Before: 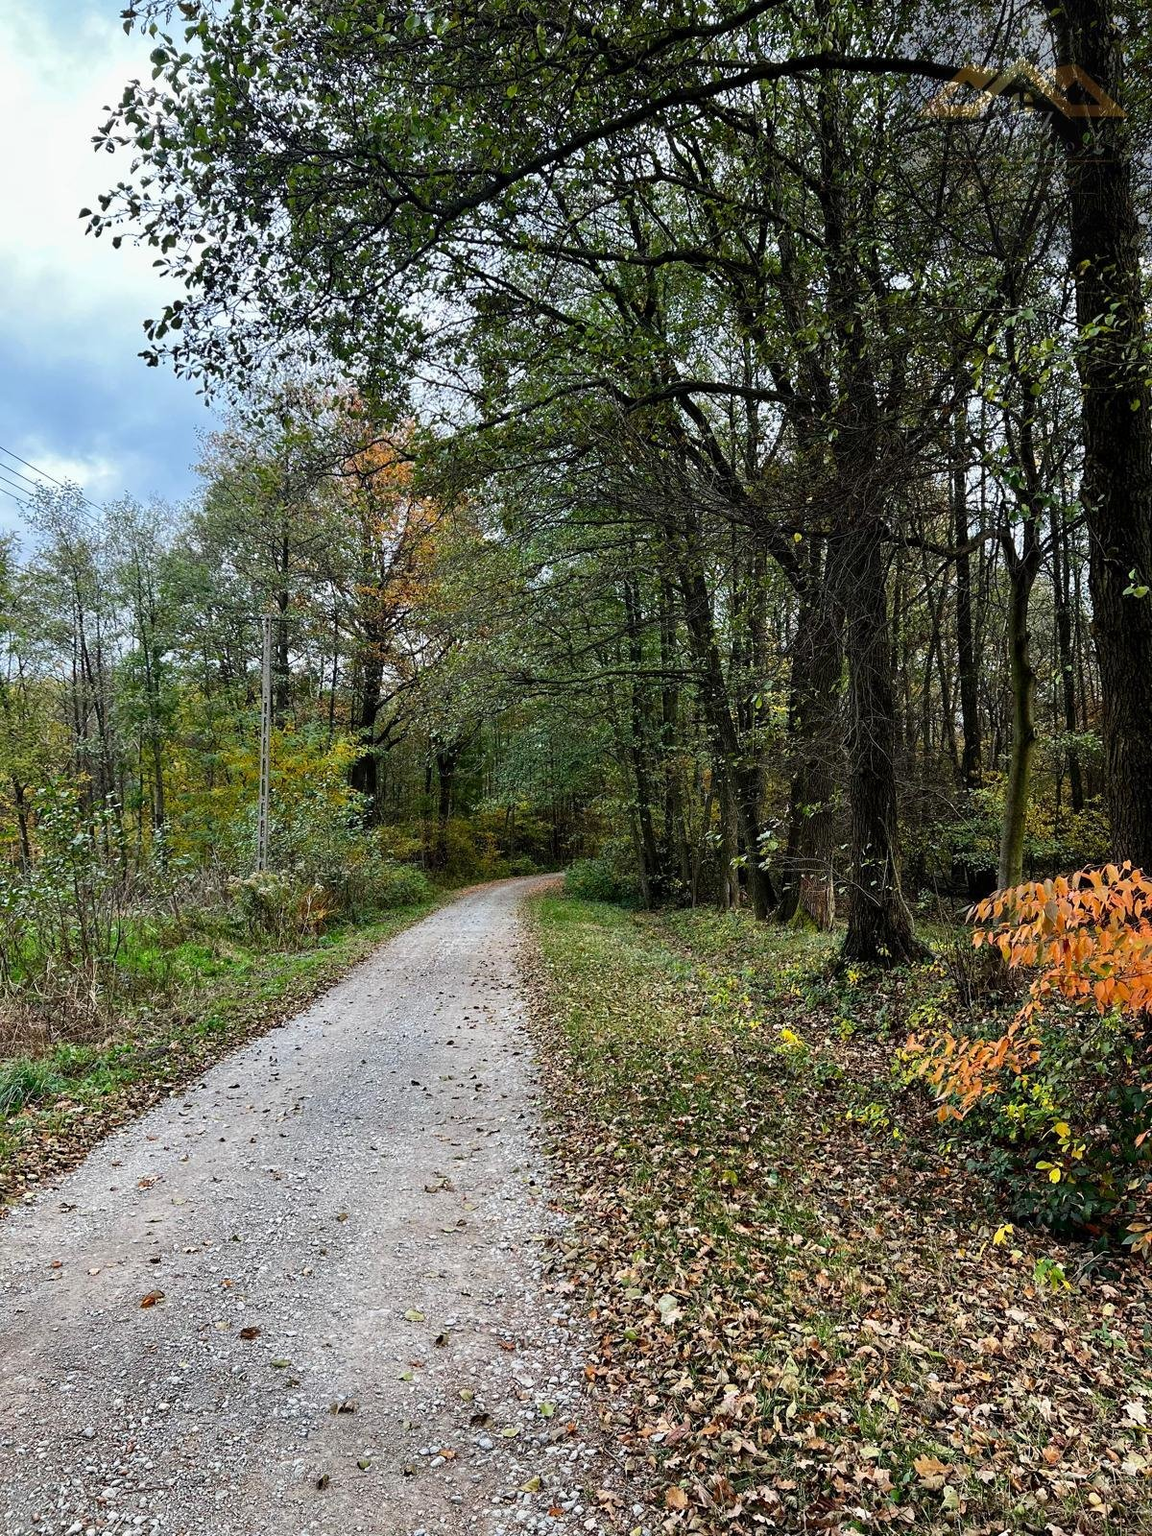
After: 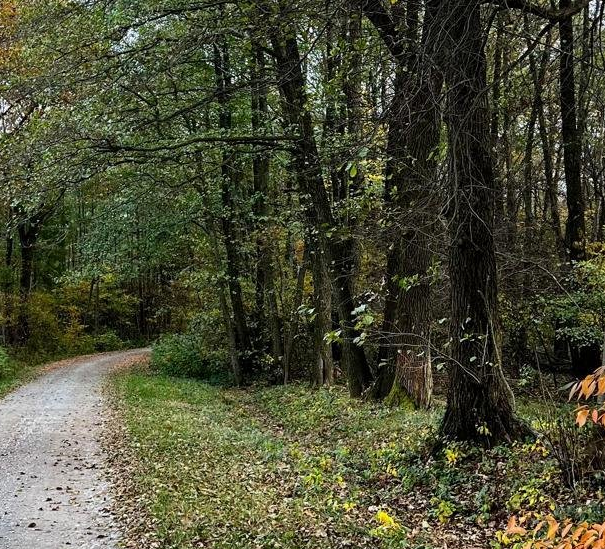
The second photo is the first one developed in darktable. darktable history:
local contrast: mode bilateral grid, contrast 15, coarseness 37, detail 105%, midtone range 0.2
crop: left 36.442%, top 35.067%, right 13.081%, bottom 30.56%
